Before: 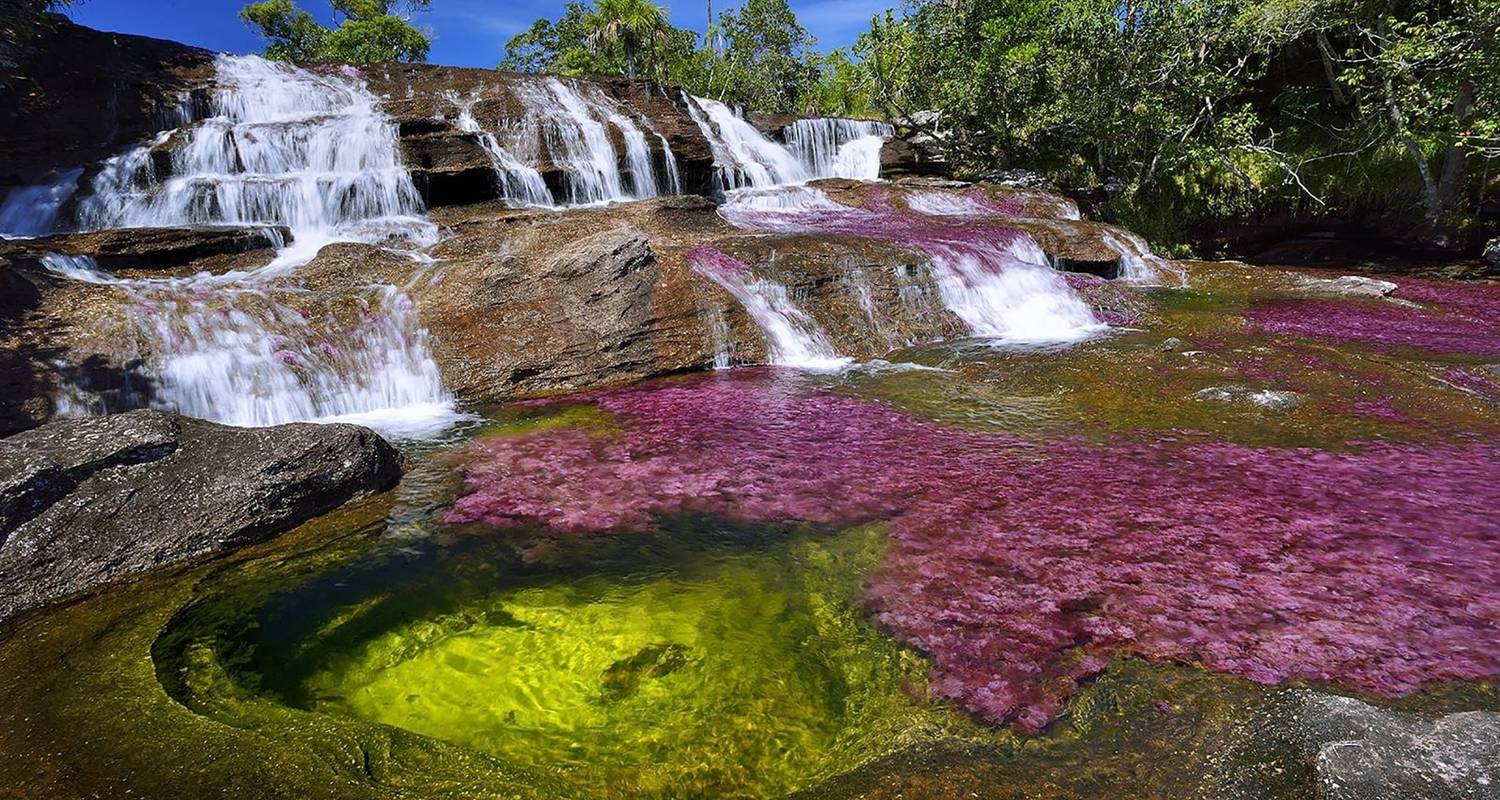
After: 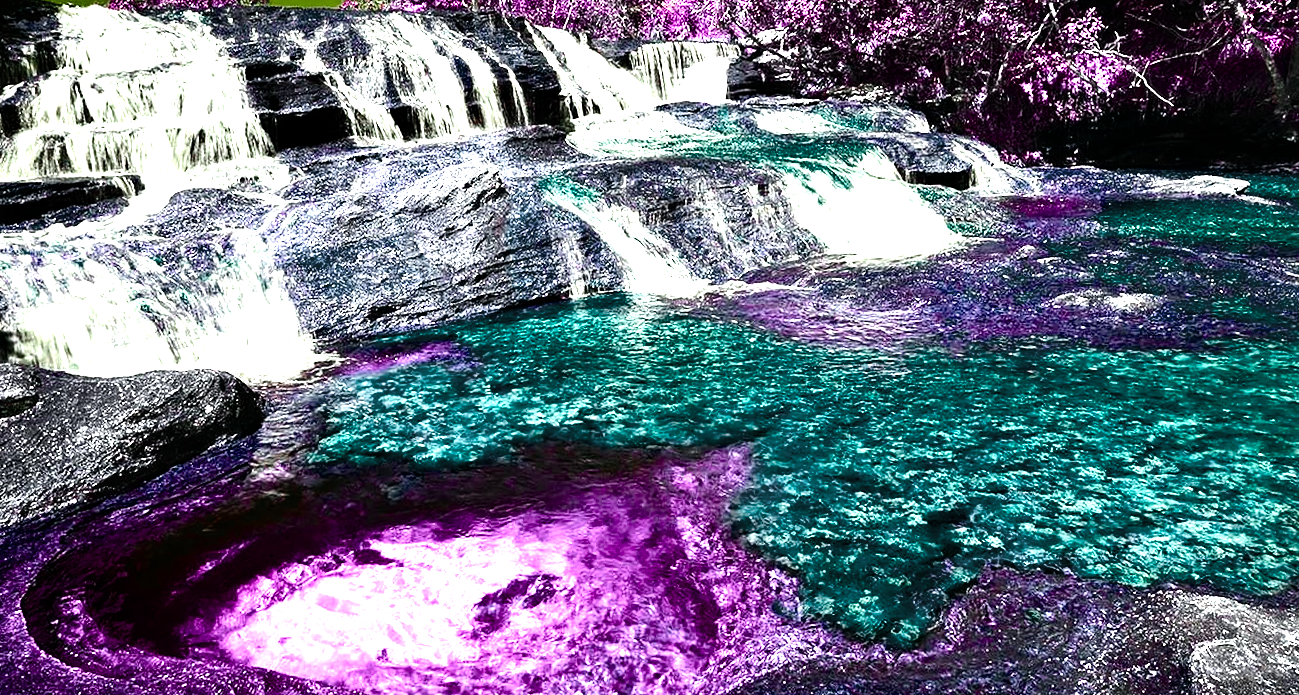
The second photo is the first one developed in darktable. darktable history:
crop and rotate: angle 2.62°, left 6.045%, top 5.718%
haze removal: strength 0.301, distance 0.244, compatibility mode true, adaptive false
color balance rgb: perceptual saturation grading › global saturation 20%, perceptual saturation grading › highlights -25.2%, perceptual saturation grading › shadows 50.532%, hue shift -148.9°, contrast 34.754%, saturation formula JzAzBz (2021)
exposure: black level correction 0, exposure 0.699 EV, compensate exposure bias true, compensate highlight preservation false
tone equalizer: -8 EV -0.724 EV, -7 EV -0.737 EV, -6 EV -0.604 EV, -5 EV -0.395 EV, -3 EV 0.401 EV, -2 EV 0.6 EV, -1 EV 0.695 EV, +0 EV 0.721 EV, edges refinement/feathering 500, mask exposure compensation -1.57 EV, preserve details no
color zones: curves: ch0 [(0, 0.48) (0.209, 0.398) (0.305, 0.332) (0.429, 0.493) (0.571, 0.5) (0.714, 0.5) (0.857, 0.5) (1, 0.48)]; ch1 [(0, 0.736) (0.143, 0.625) (0.225, 0.371) (0.429, 0.256) (0.571, 0.241) (0.714, 0.213) (0.857, 0.48) (1, 0.736)]; ch2 [(0, 0.448) (0.143, 0.498) (0.286, 0.5) (0.429, 0.5) (0.571, 0.5) (0.714, 0.5) (0.857, 0.5) (1, 0.448)]
